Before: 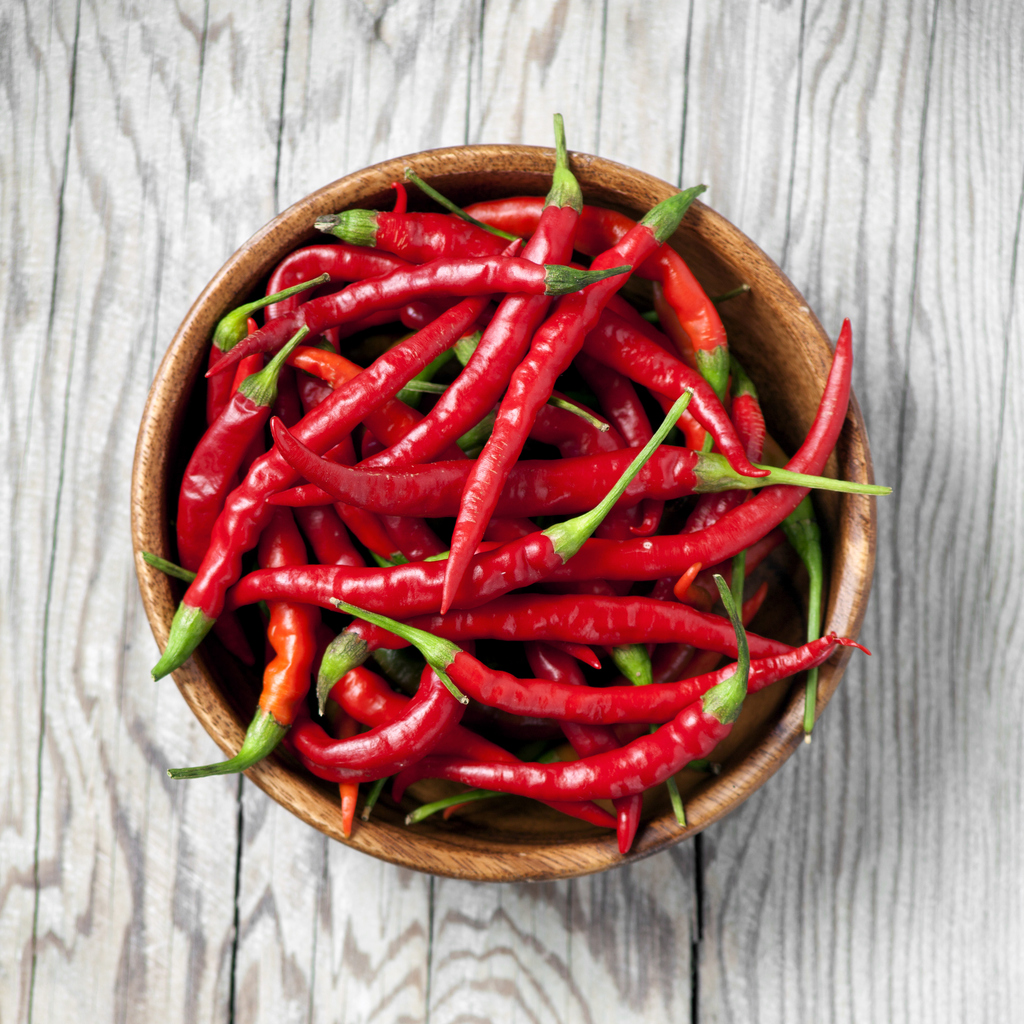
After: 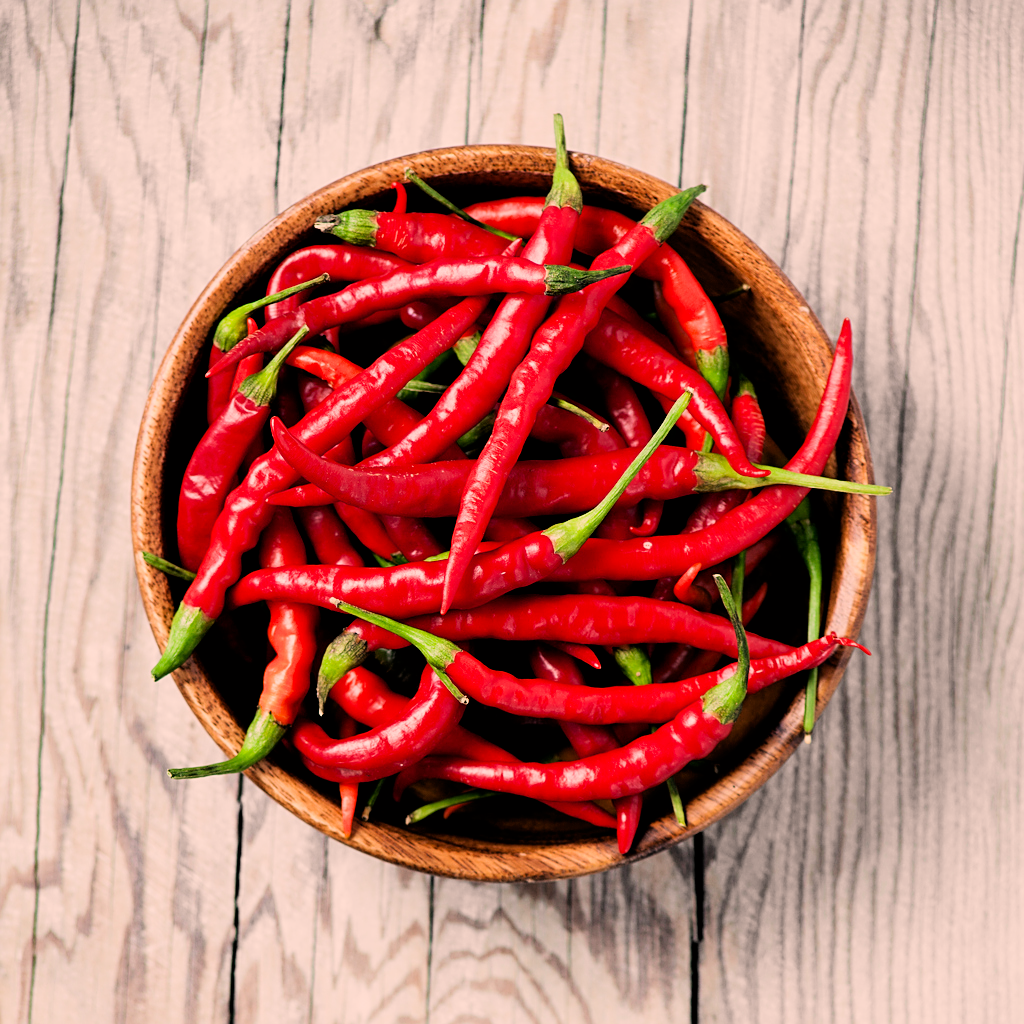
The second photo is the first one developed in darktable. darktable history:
color correction: highlights a* 11.96, highlights b* 11.58
sharpen: on, module defaults
filmic rgb: black relative exposure -5 EV, hardness 2.88, contrast 1.4, highlights saturation mix -30%
